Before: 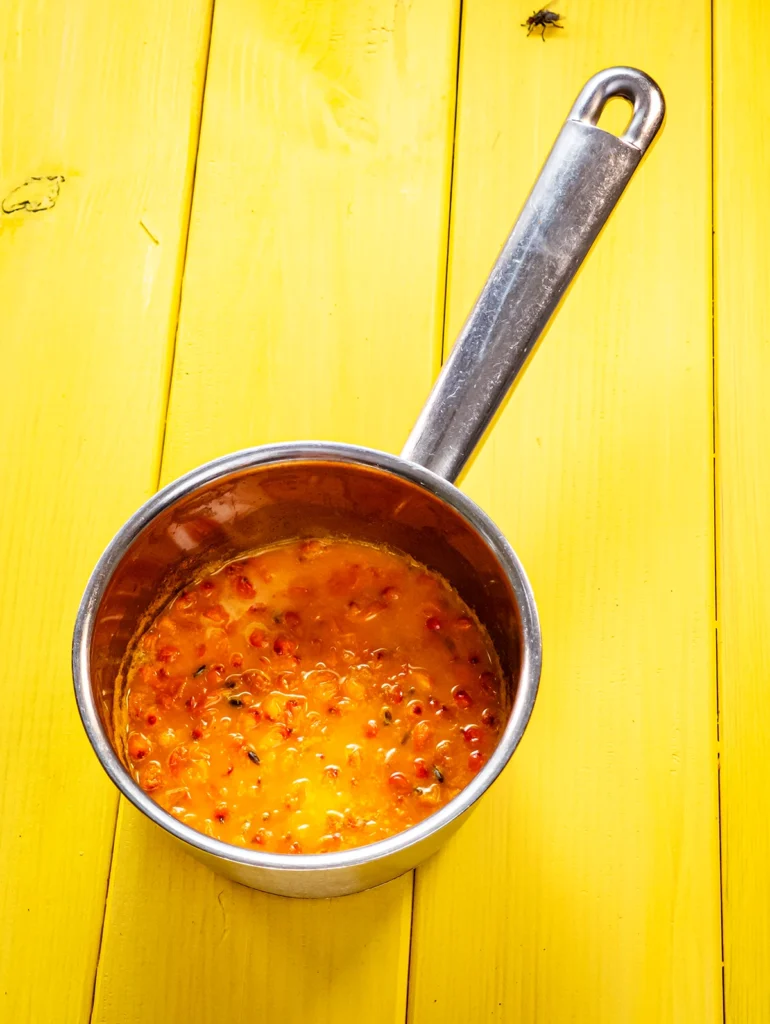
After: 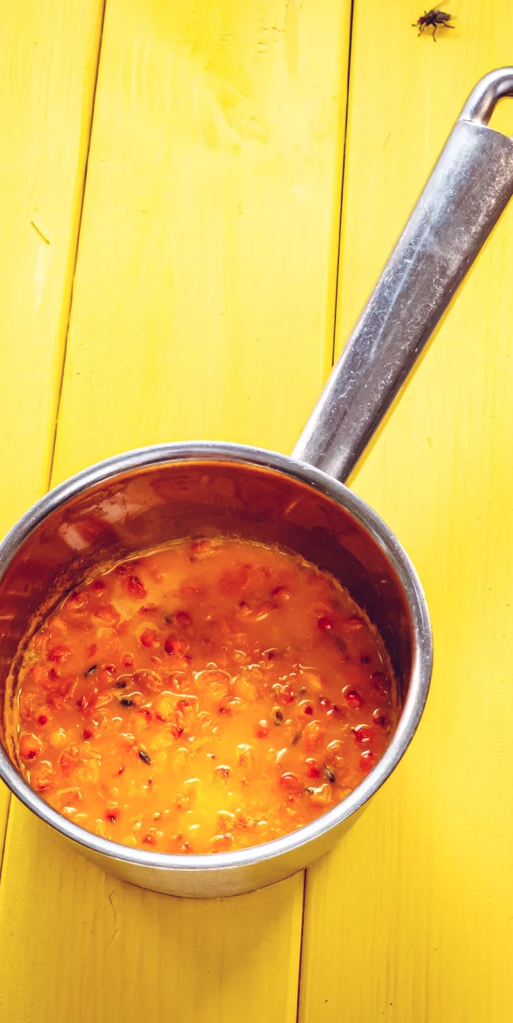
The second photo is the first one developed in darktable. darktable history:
color balance rgb: shadows lift › chroma 9.92%, shadows lift › hue 45.12°, power › luminance 3.26%, power › hue 231.93°, global offset › luminance 0.4%, global offset › chroma 0.21%, global offset › hue 255.02°
crop and rotate: left 14.385%, right 18.948%
